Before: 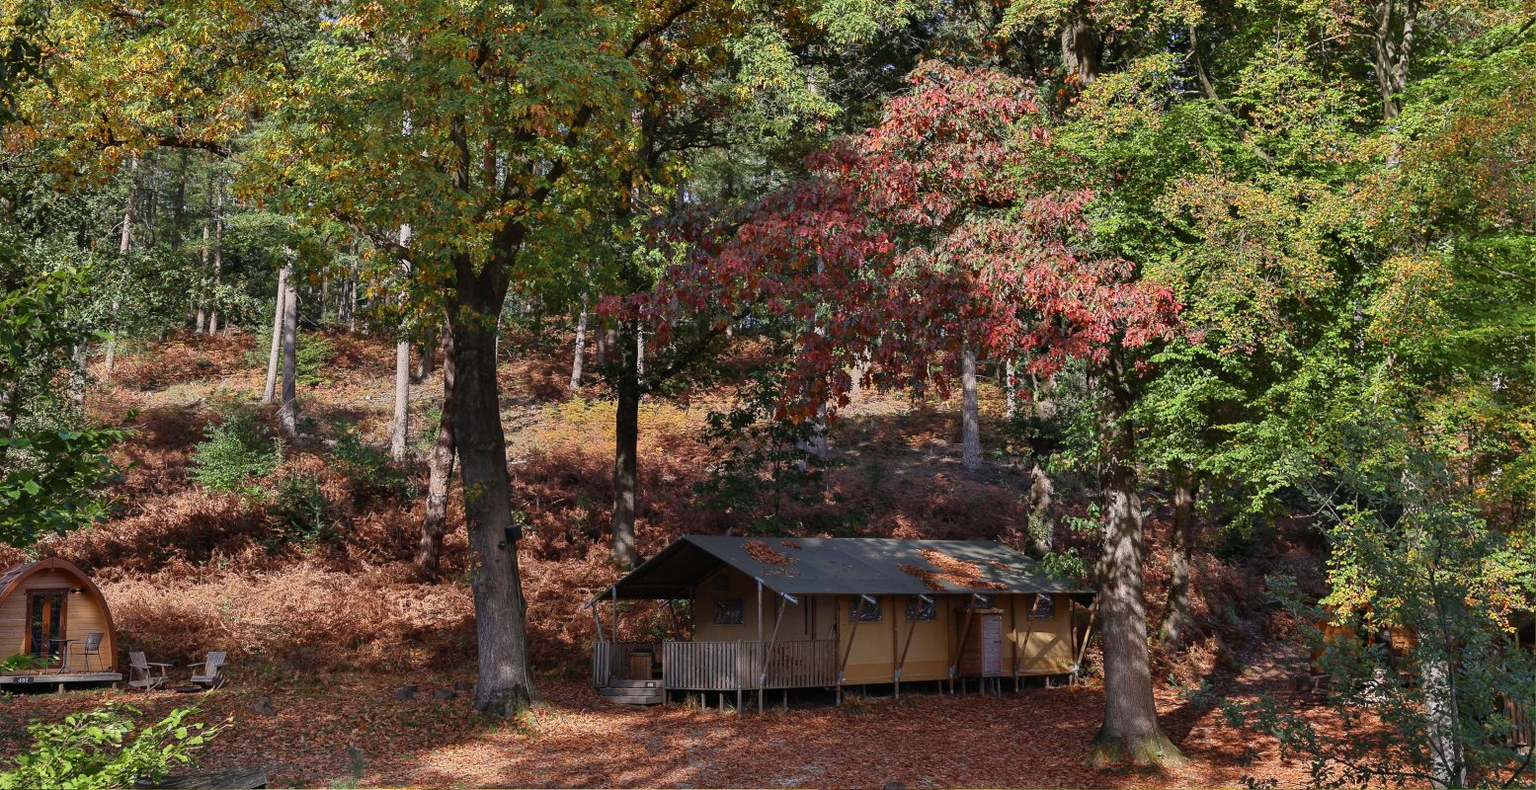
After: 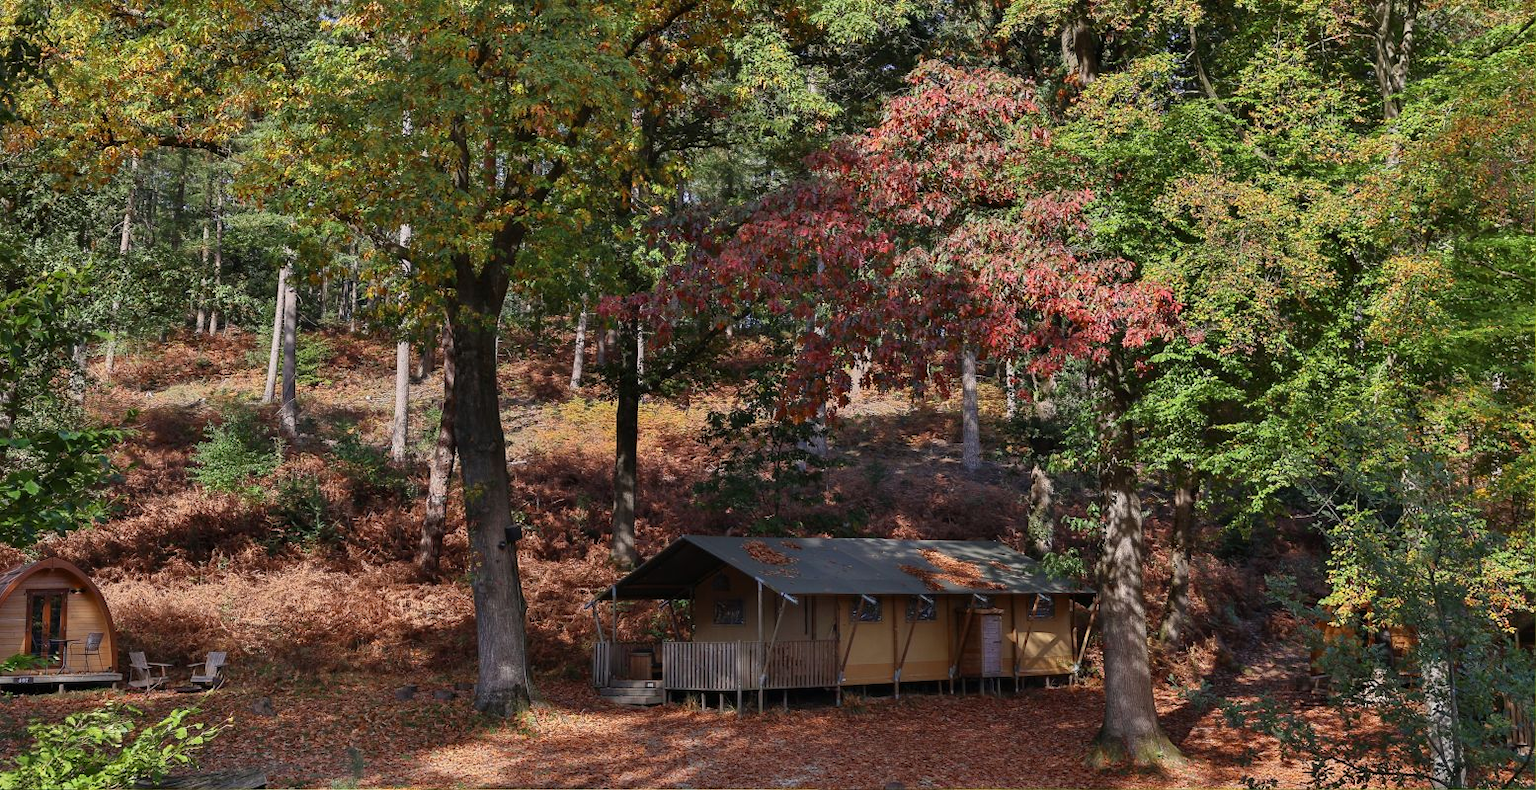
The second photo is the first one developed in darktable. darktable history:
tone curve: curves: ch1 [(0, 0) (0.108, 0.197) (0.5, 0.5) (0.681, 0.885) (1, 1)]; ch2 [(0, 0) (0.28, 0.151) (1, 1)], preserve colors none
